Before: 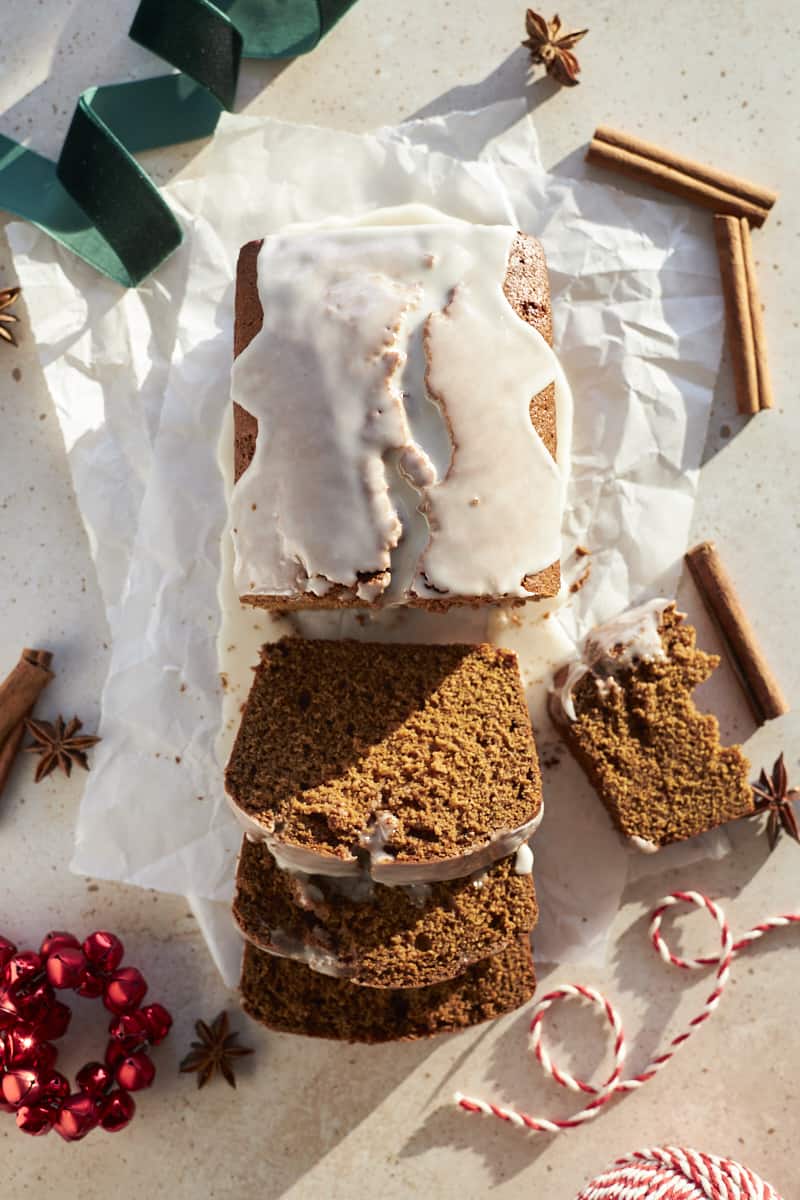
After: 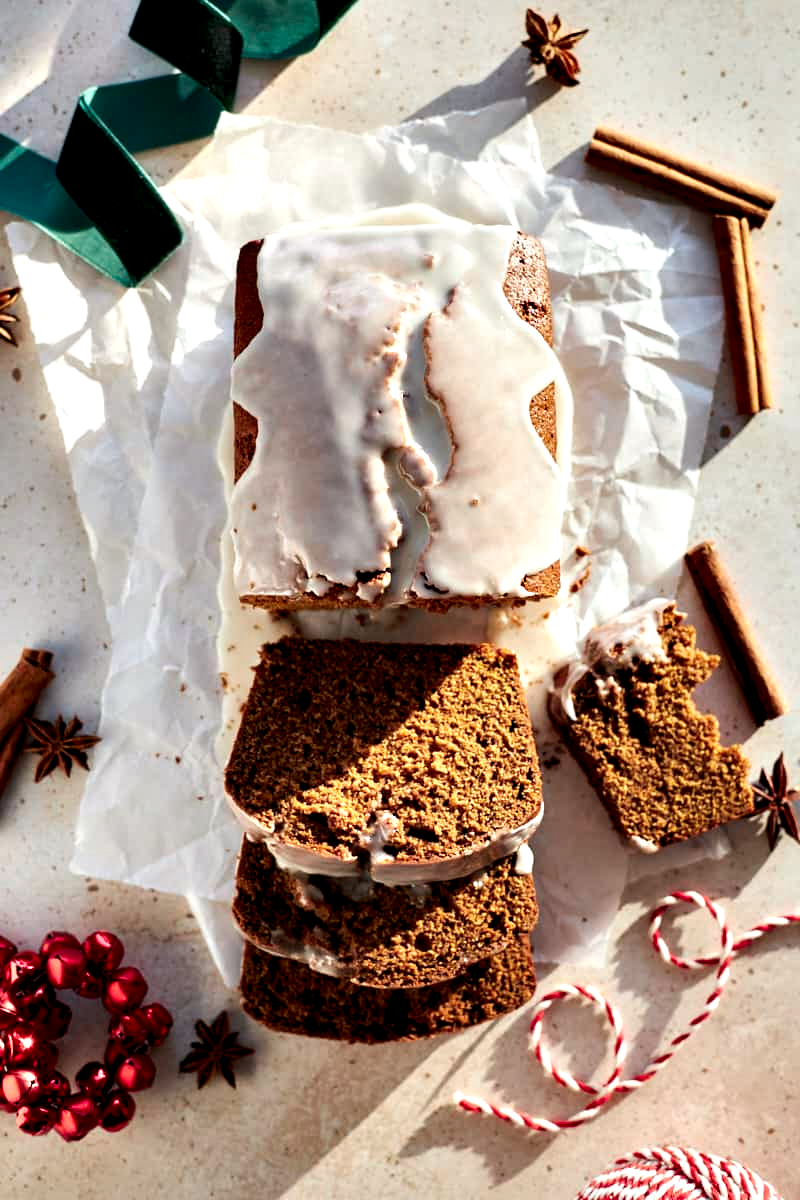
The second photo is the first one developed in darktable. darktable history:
contrast equalizer: octaves 7, y [[0.6 ×6], [0.55 ×6], [0 ×6], [0 ×6], [0 ×6]]
base curve: preserve colors none
